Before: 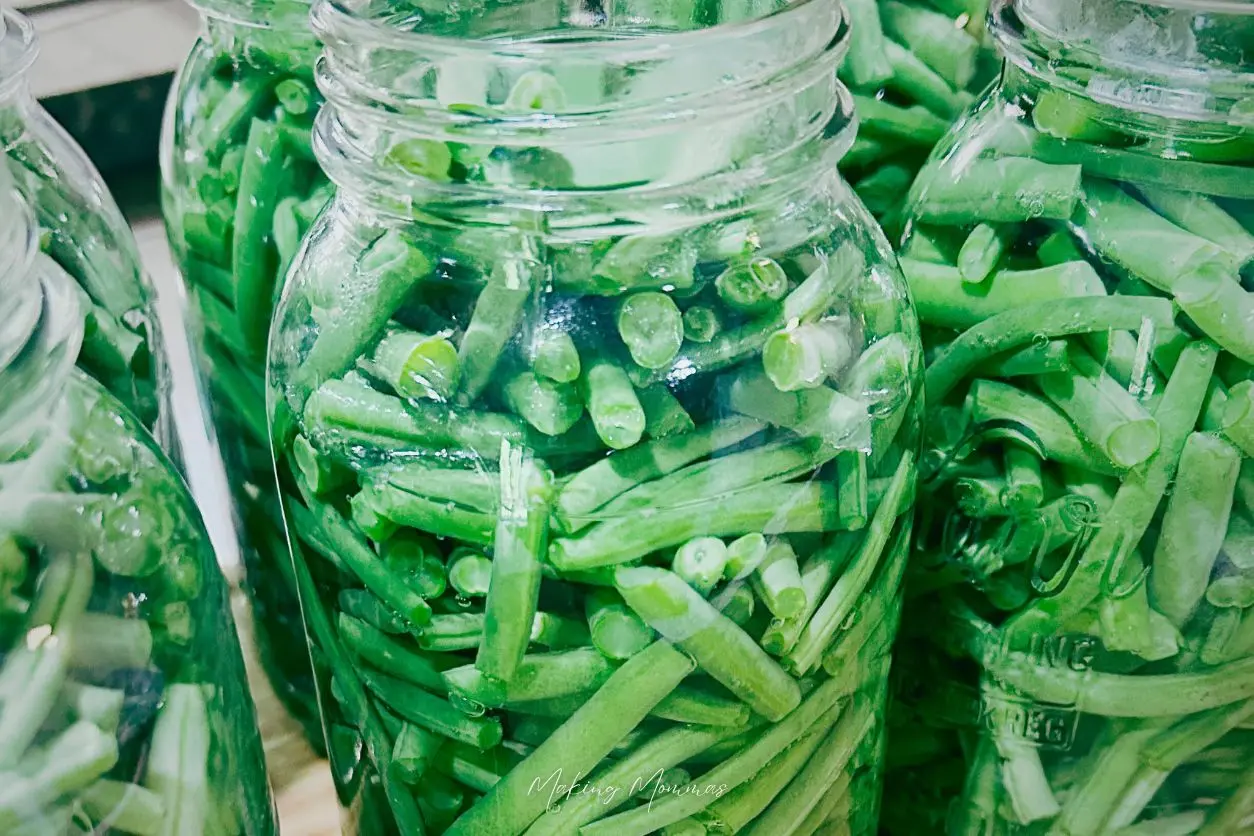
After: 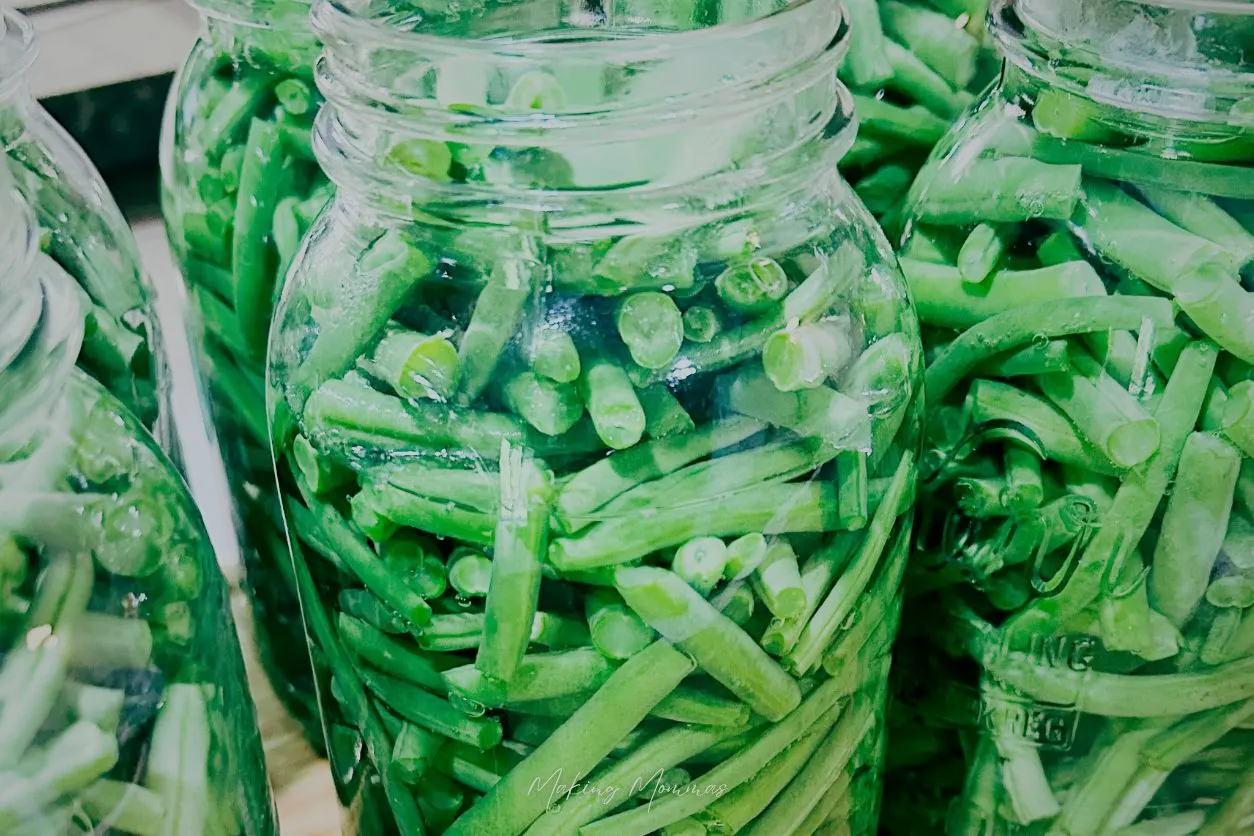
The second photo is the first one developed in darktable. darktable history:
filmic rgb: black relative exposure -7.48 EV, white relative exposure 4.83 EV, hardness 3.4, color science v6 (2022)
bloom: size 5%, threshold 95%, strength 15%
